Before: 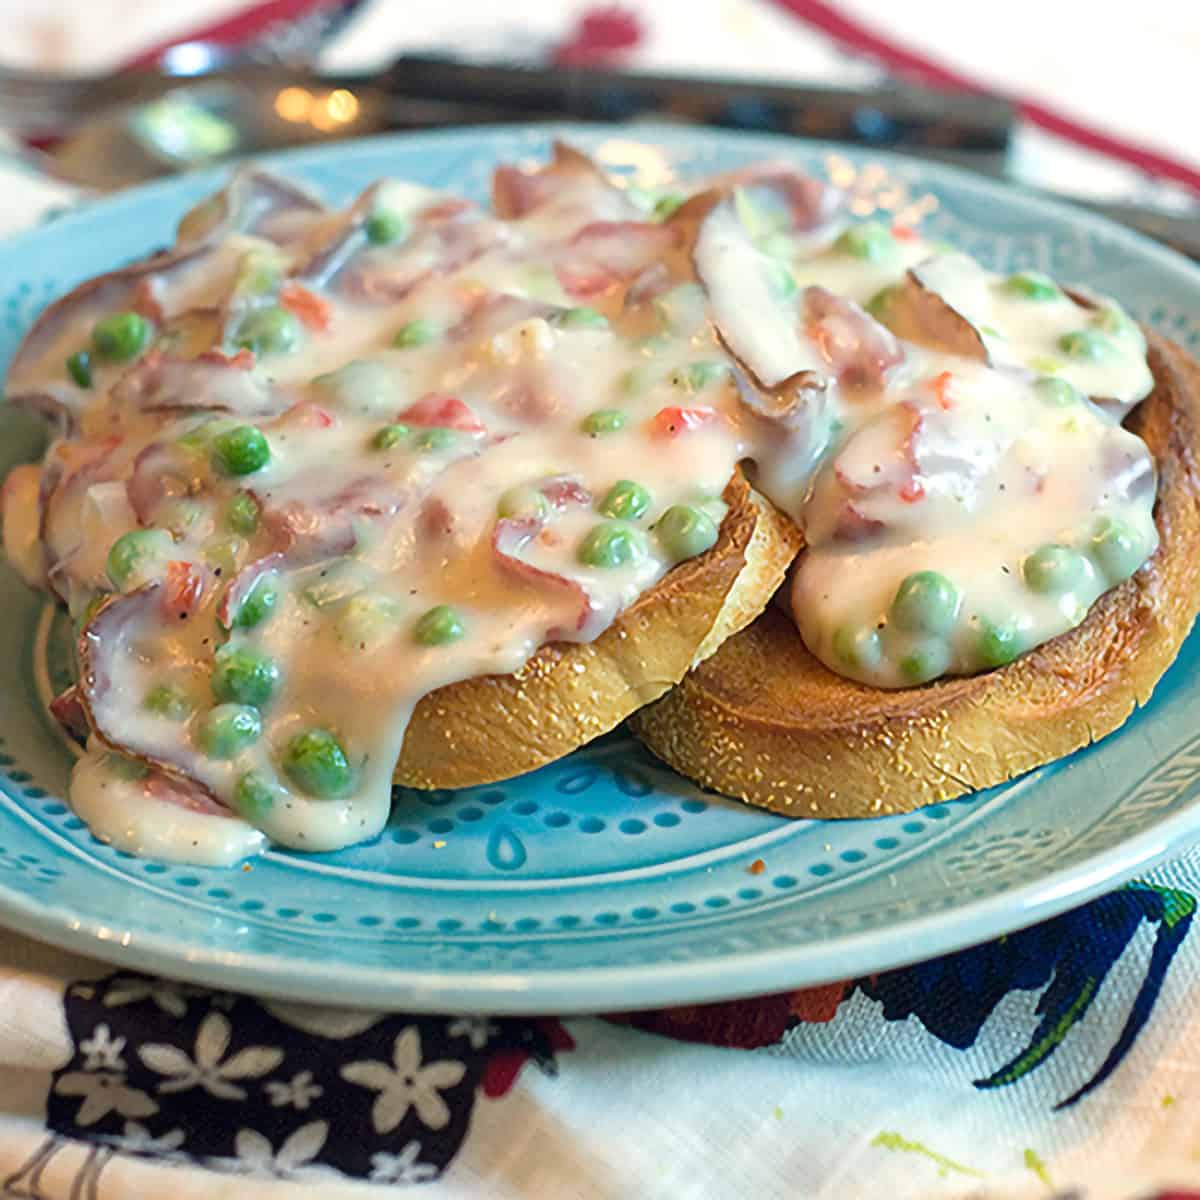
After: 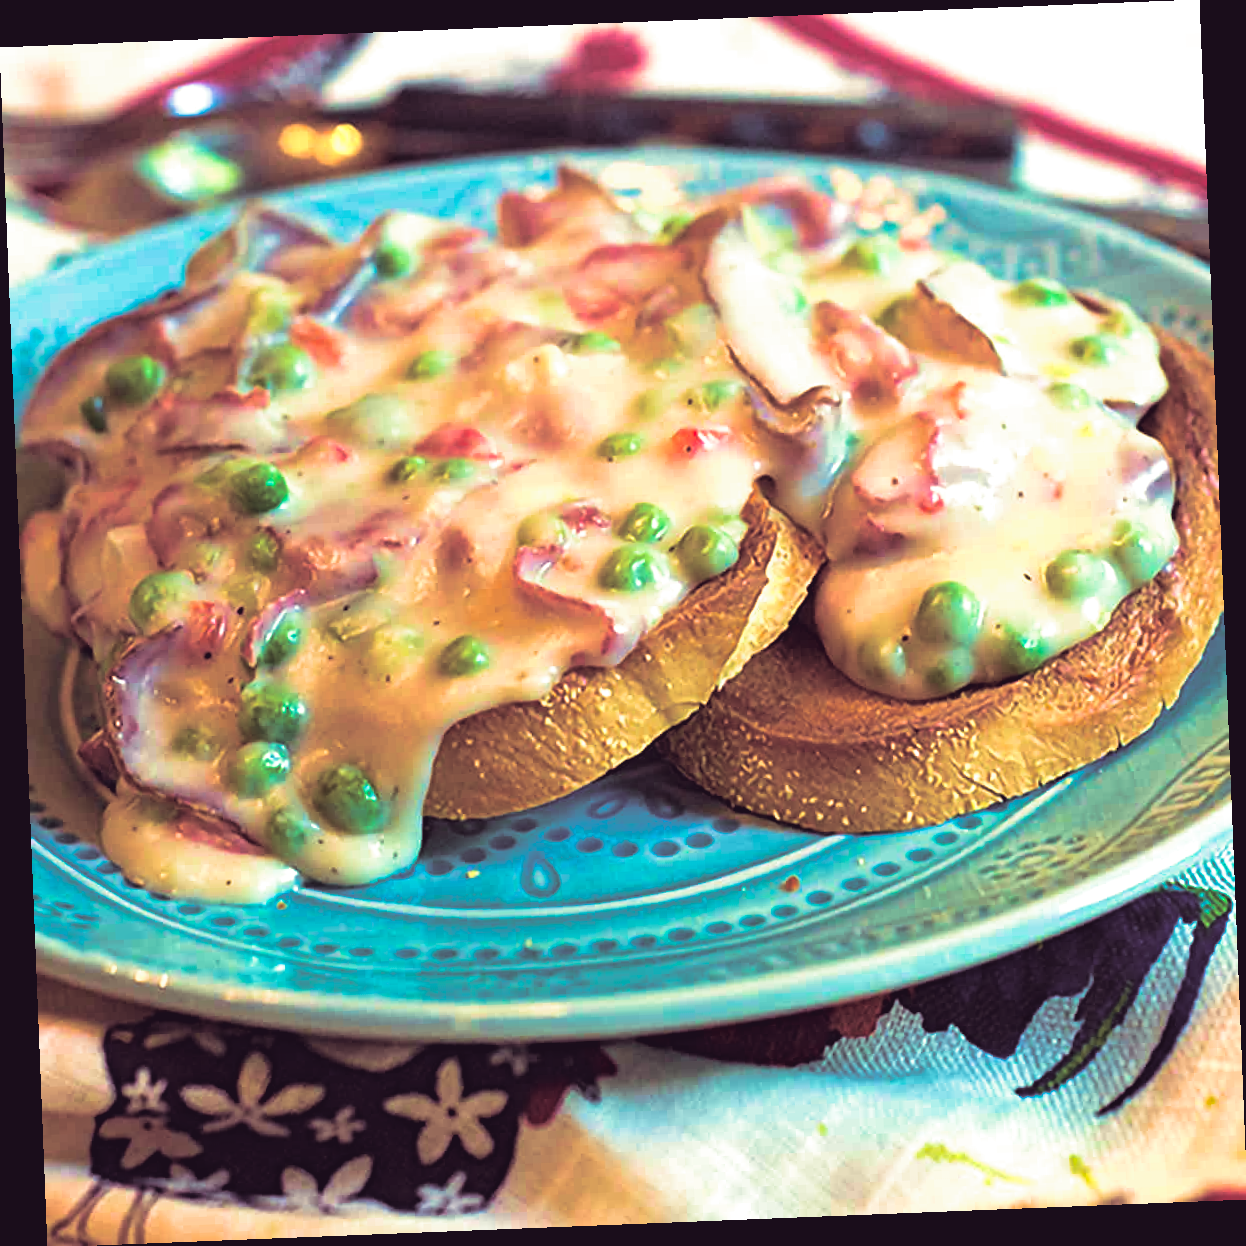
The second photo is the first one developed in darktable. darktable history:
base curve: preserve colors none
rotate and perspective: rotation -2.29°, automatic cropping off
white balance: red 1.009, blue 0.985
haze removal: strength 0.29, distance 0.25, compatibility mode true, adaptive false
velvia: strength 75%
color balance: lift [1.001, 0.997, 0.99, 1.01], gamma [1.007, 1, 0.975, 1.025], gain [1, 1.065, 1.052, 0.935], contrast 13.25%
split-toning: shadows › saturation 0.24, highlights › hue 54°, highlights › saturation 0.24
